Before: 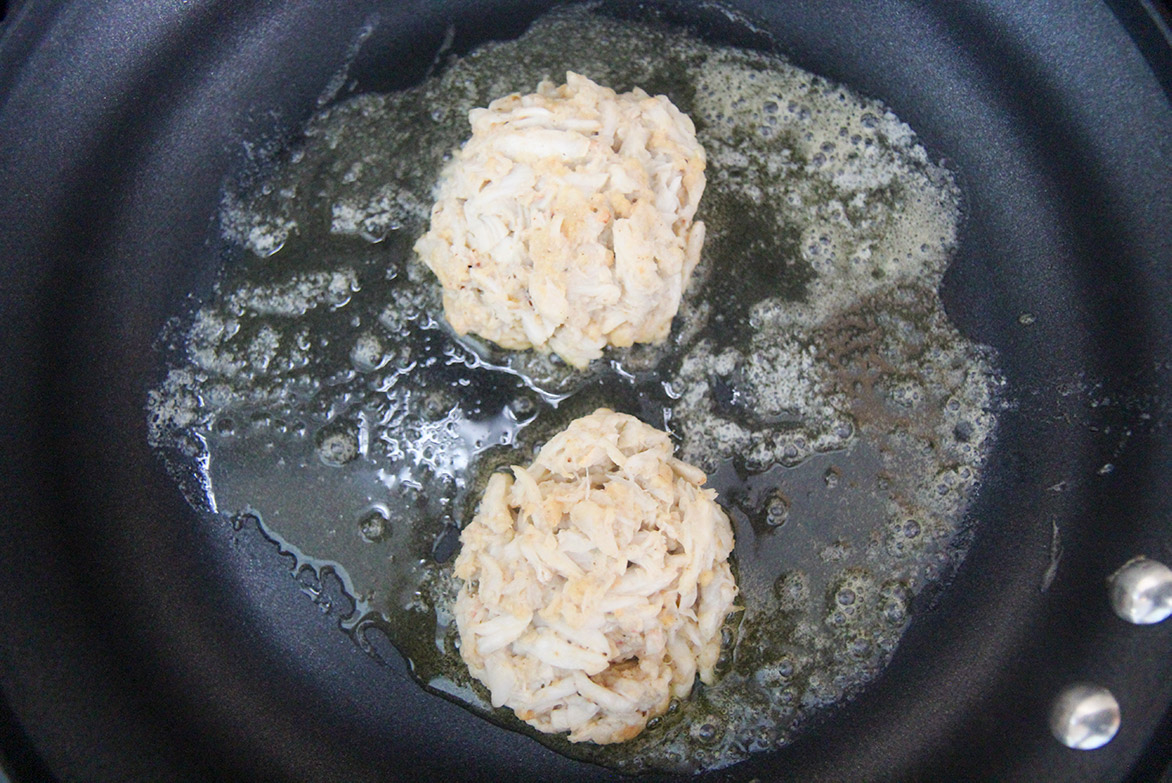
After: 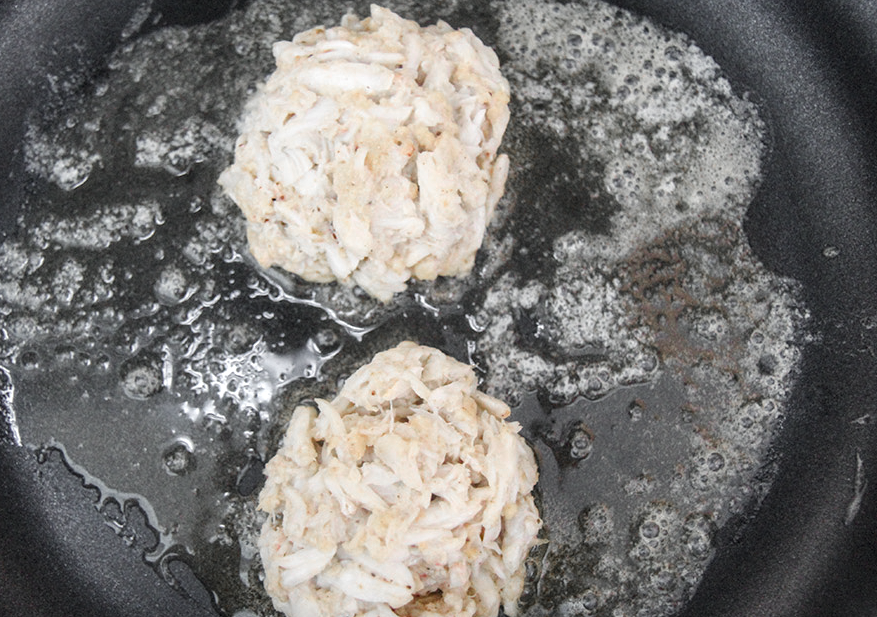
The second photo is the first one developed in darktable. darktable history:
color zones: curves: ch1 [(0, 0.638) (0.193, 0.442) (0.286, 0.15) (0.429, 0.14) (0.571, 0.142) (0.714, 0.154) (0.857, 0.175) (1, 0.638)]
crop: left 16.768%, top 8.653%, right 8.362%, bottom 12.485%
local contrast: detail 130%
shadows and highlights: shadows 29.32, highlights -29.32, low approximation 0.01, soften with gaussian
